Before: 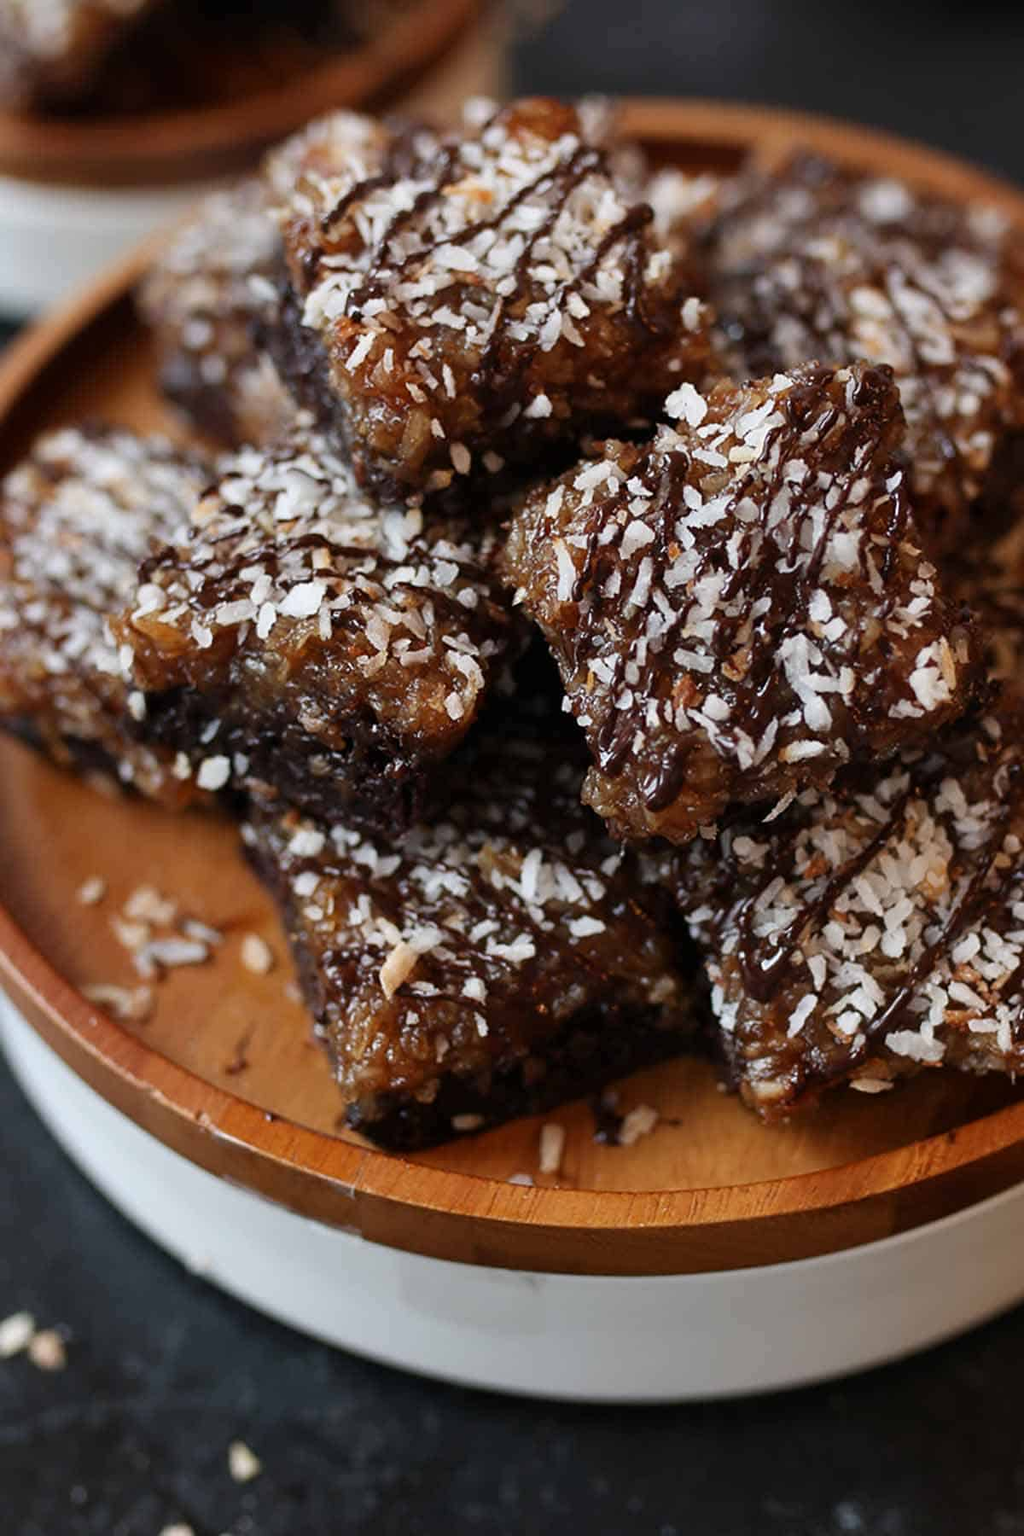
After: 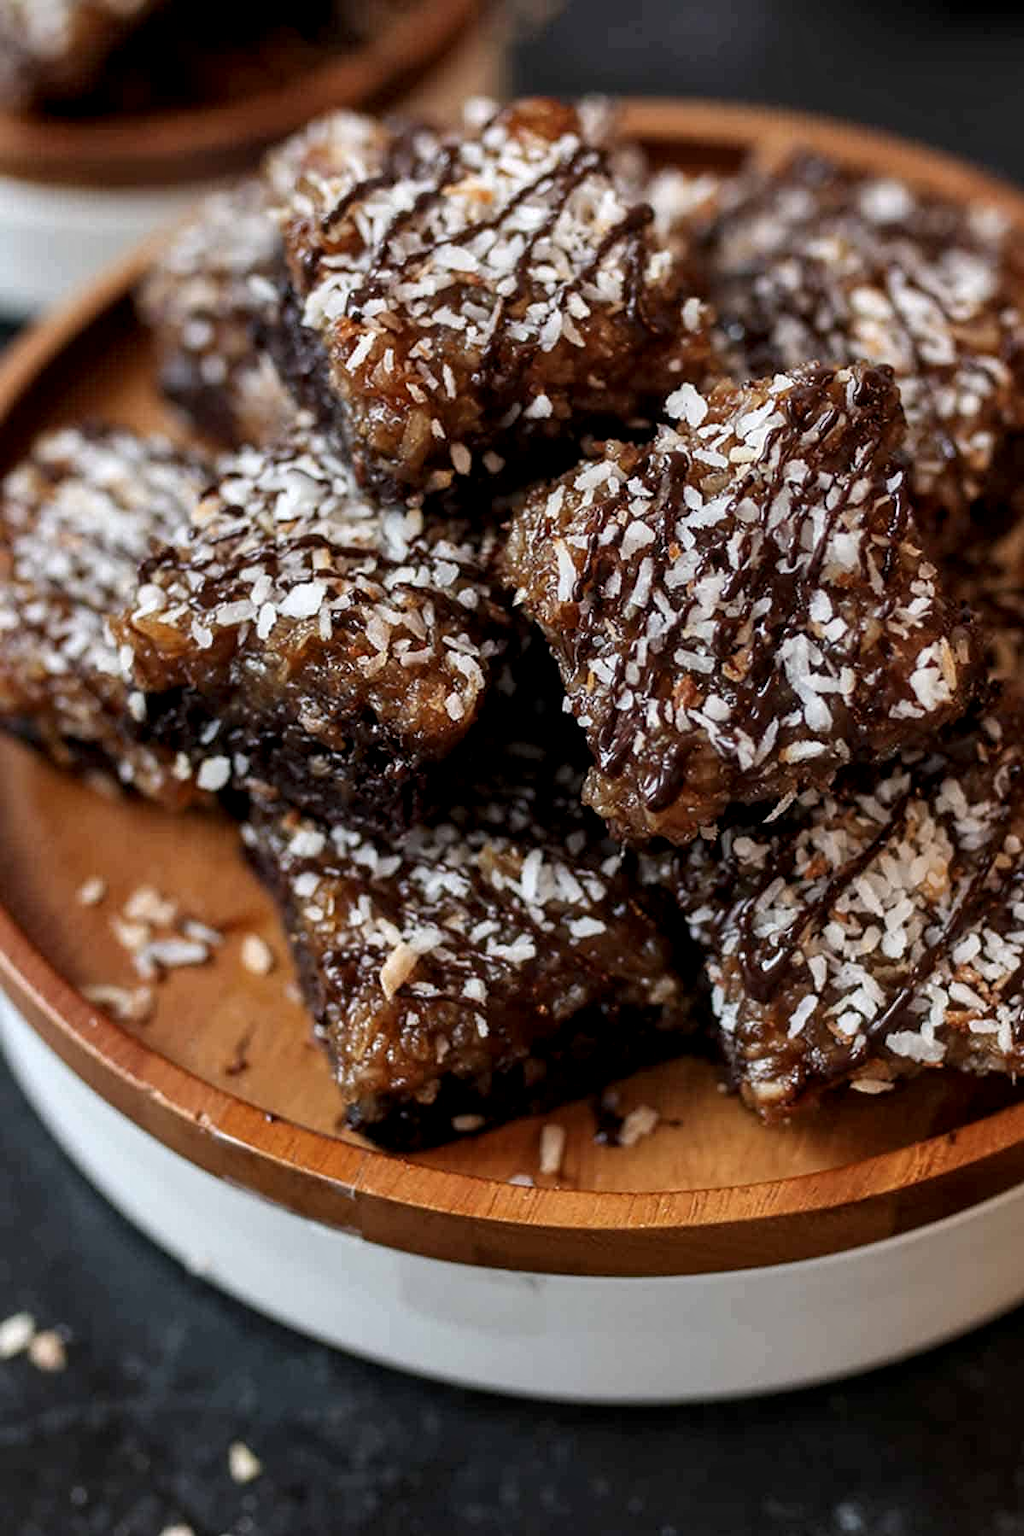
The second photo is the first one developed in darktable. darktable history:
crop: bottom 0.052%
local contrast: highlights 41%, shadows 59%, detail 136%, midtone range 0.521
